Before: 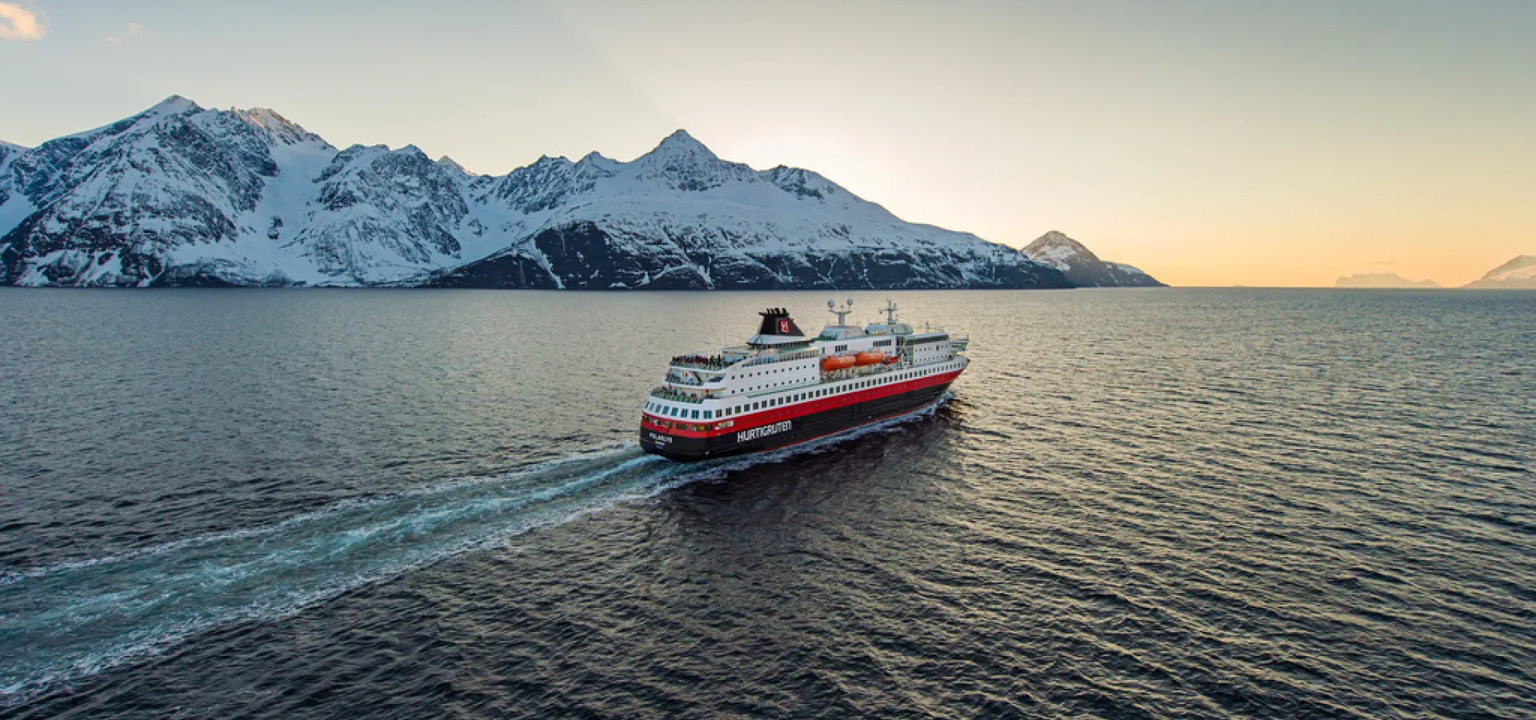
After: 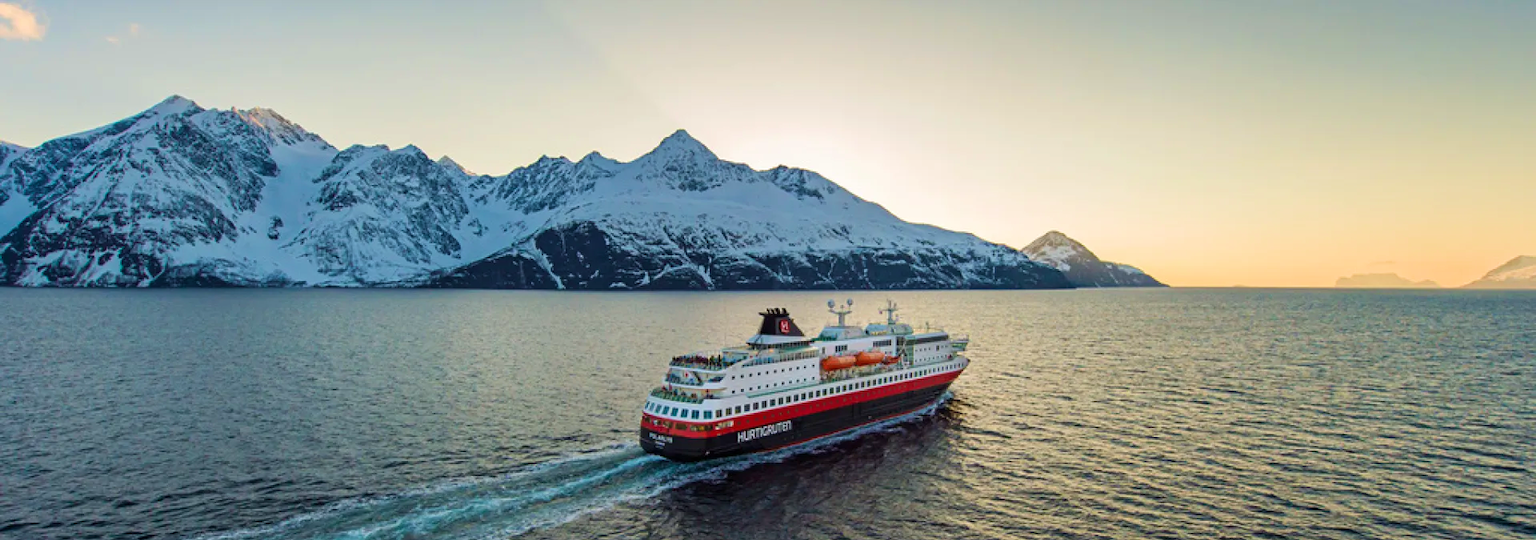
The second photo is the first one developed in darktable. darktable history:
velvia: strength 40.19%
crop: bottom 24.994%
